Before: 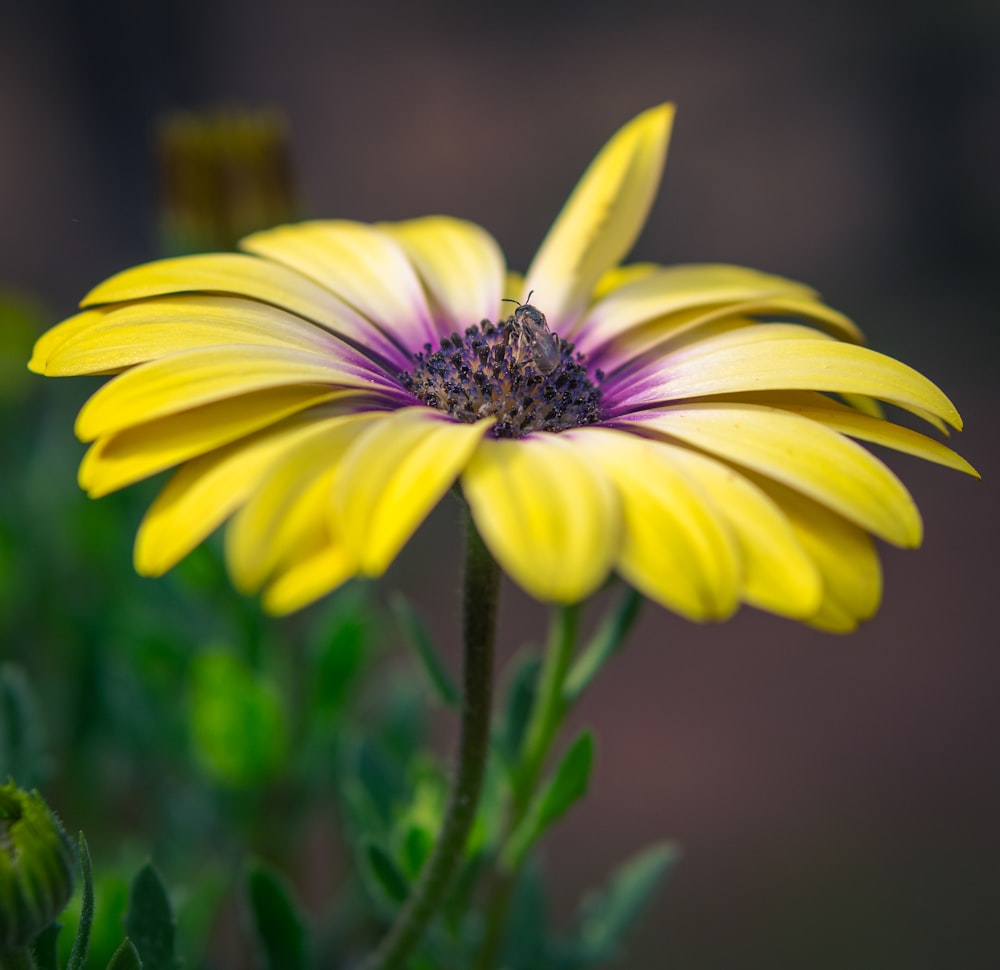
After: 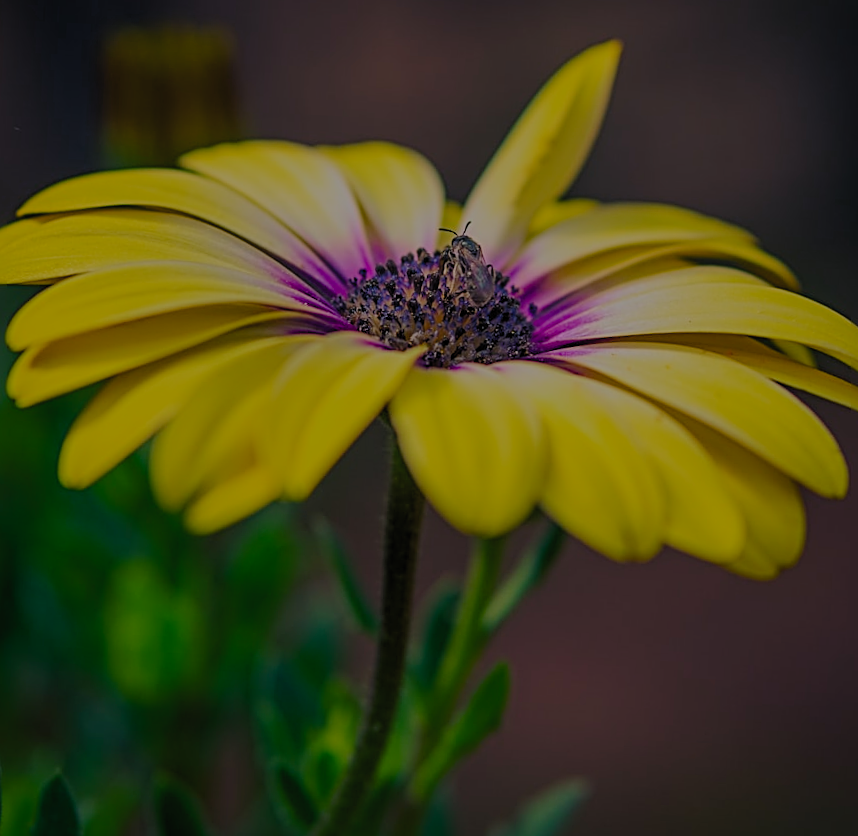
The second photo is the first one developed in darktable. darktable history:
crop and rotate: angle -2.83°, left 5.155%, top 5.213%, right 4.761%, bottom 4.248%
filmic rgb: black relative exposure -7.65 EV, white relative exposure 4.56 EV, hardness 3.61, color science v5 (2021), contrast in shadows safe, contrast in highlights safe
exposure: exposure 1 EV, compensate highlight preservation false
color balance rgb: power › hue 60.04°, perceptual saturation grading › global saturation 20%, perceptual saturation grading › highlights 3.647%, perceptual saturation grading › shadows 49.755%, perceptual brilliance grading › global brilliance -48.217%, global vibrance 20%
sharpen: radius 2.685, amount 0.672
